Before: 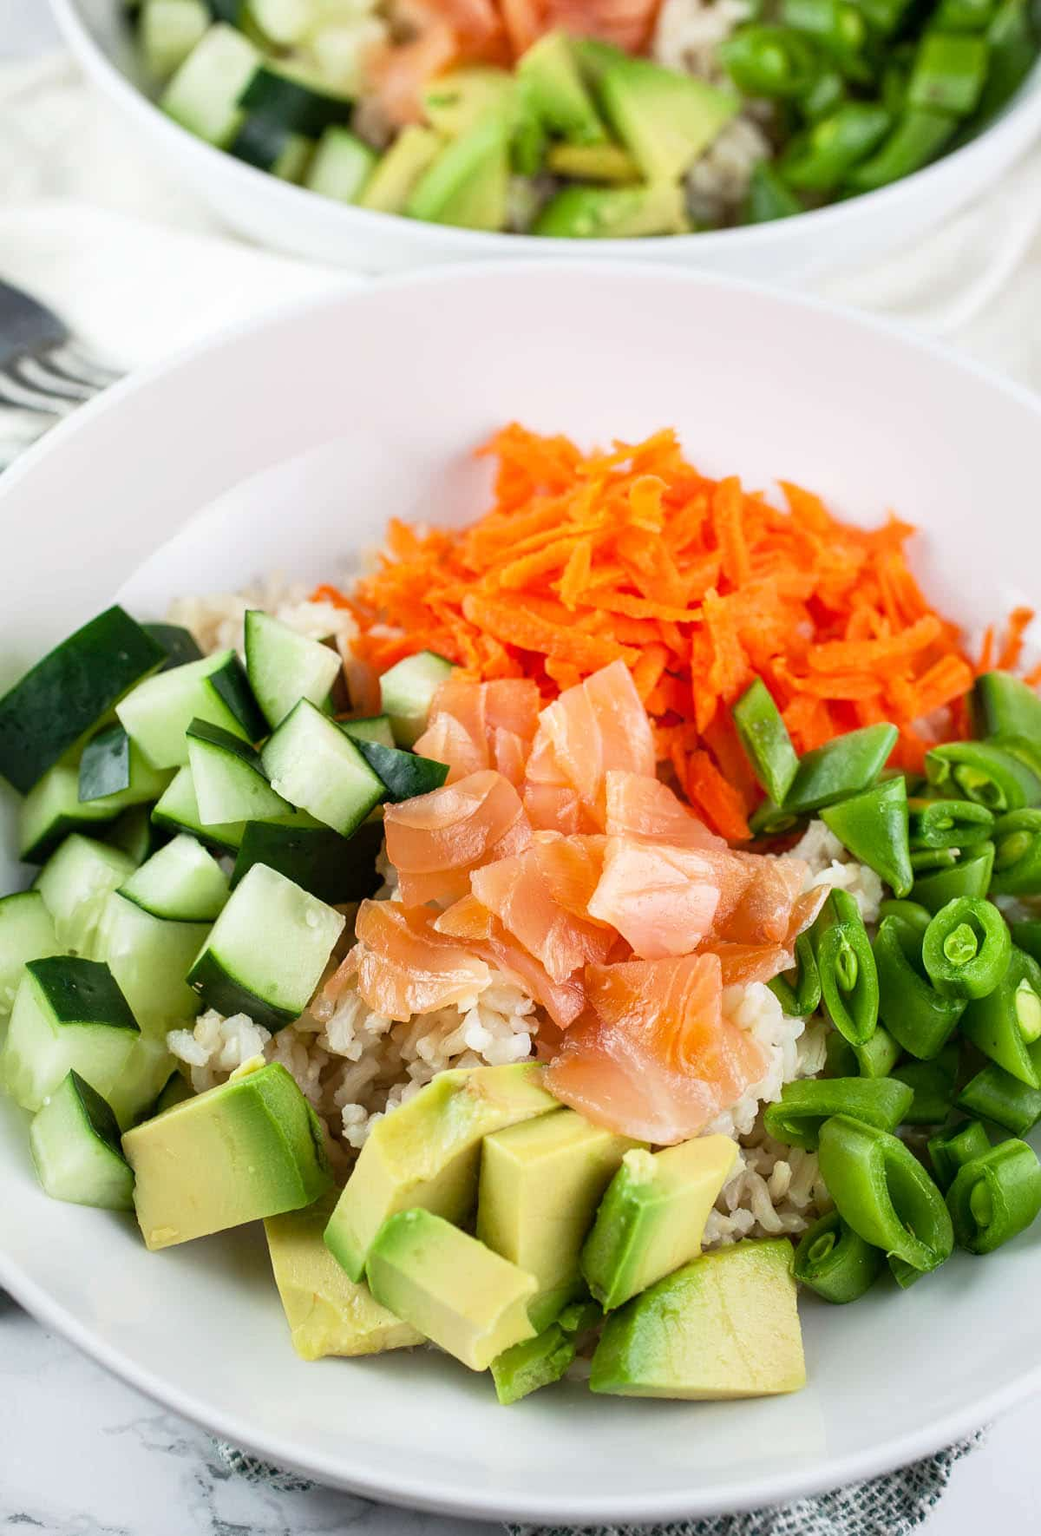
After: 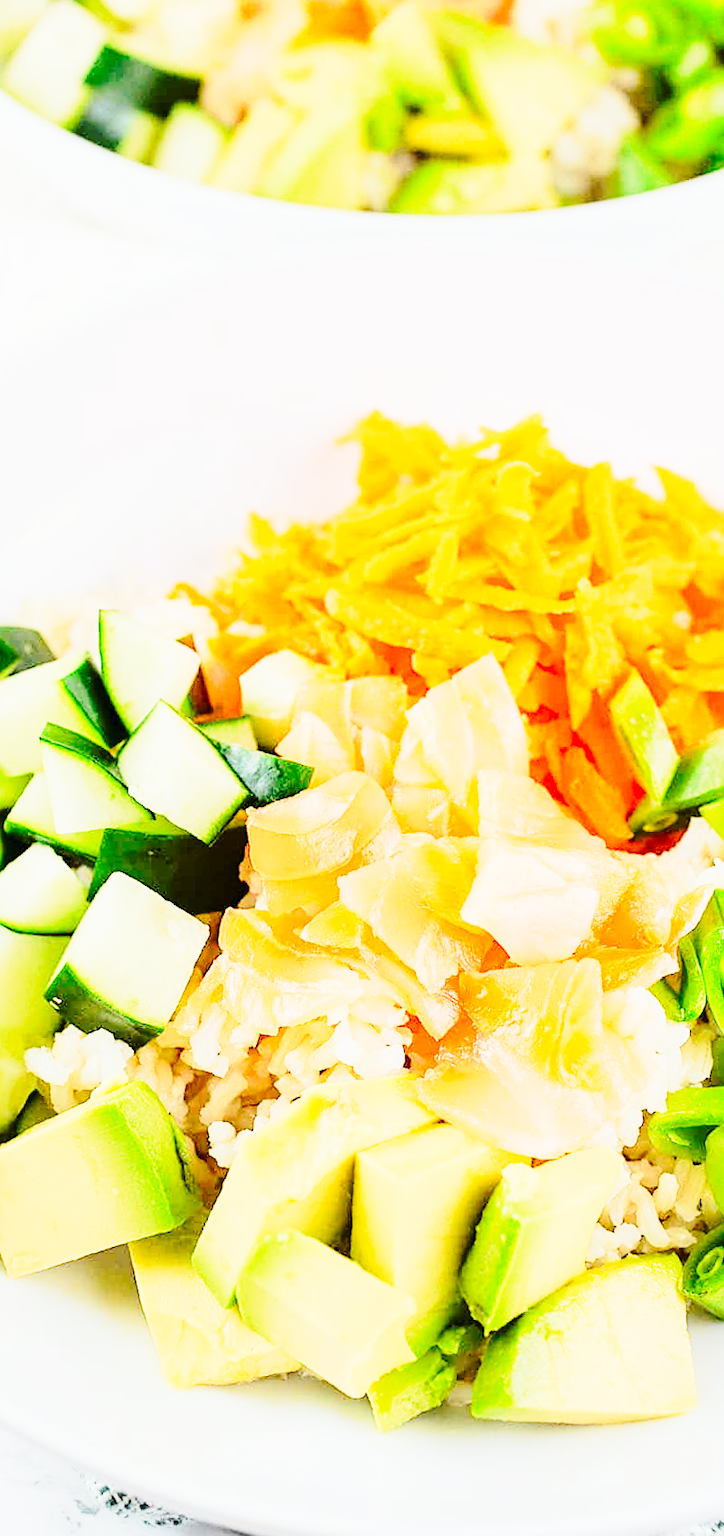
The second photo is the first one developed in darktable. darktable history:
sharpen: on, module defaults
rotate and perspective: rotation -1°, crop left 0.011, crop right 0.989, crop top 0.025, crop bottom 0.975
crop and rotate: left 14.385%, right 18.948%
base curve: curves: ch0 [(0, 0) (0.028, 0.03) (0.121, 0.232) (0.46, 0.748) (0.859, 0.968) (1, 1)], preserve colors none
exposure: black level correction 0, exposure 1.2 EV, compensate highlight preservation false
tone curve: curves: ch0 [(0, 0.005) (0.103, 0.081) (0.196, 0.197) (0.391, 0.469) (0.491, 0.585) (0.638, 0.751) (0.822, 0.886) (0.997, 0.959)]; ch1 [(0, 0) (0.172, 0.123) (0.324, 0.253) (0.396, 0.388) (0.474, 0.479) (0.499, 0.498) (0.529, 0.528) (0.579, 0.614) (0.633, 0.677) (0.812, 0.856) (1, 1)]; ch2 [(0, 0) (0.411, 0.424) (0.459, 0.478) (0.5, 0.501) (0.517, 0.526) (0.553, 0.583) (0.609, 0.646) (0.708, 0.768) (0.839, 0.916) (1, 1)], color space Lab, independent channels, preserve colors none
